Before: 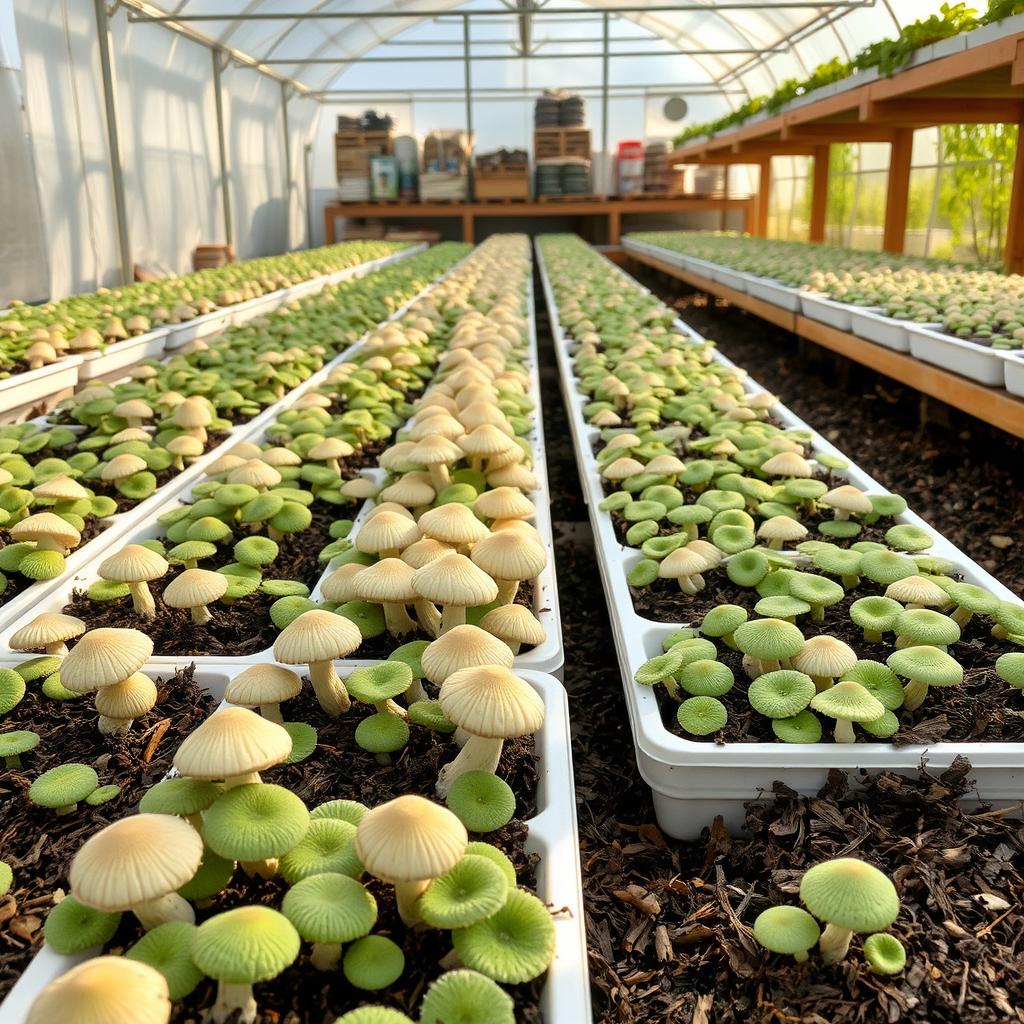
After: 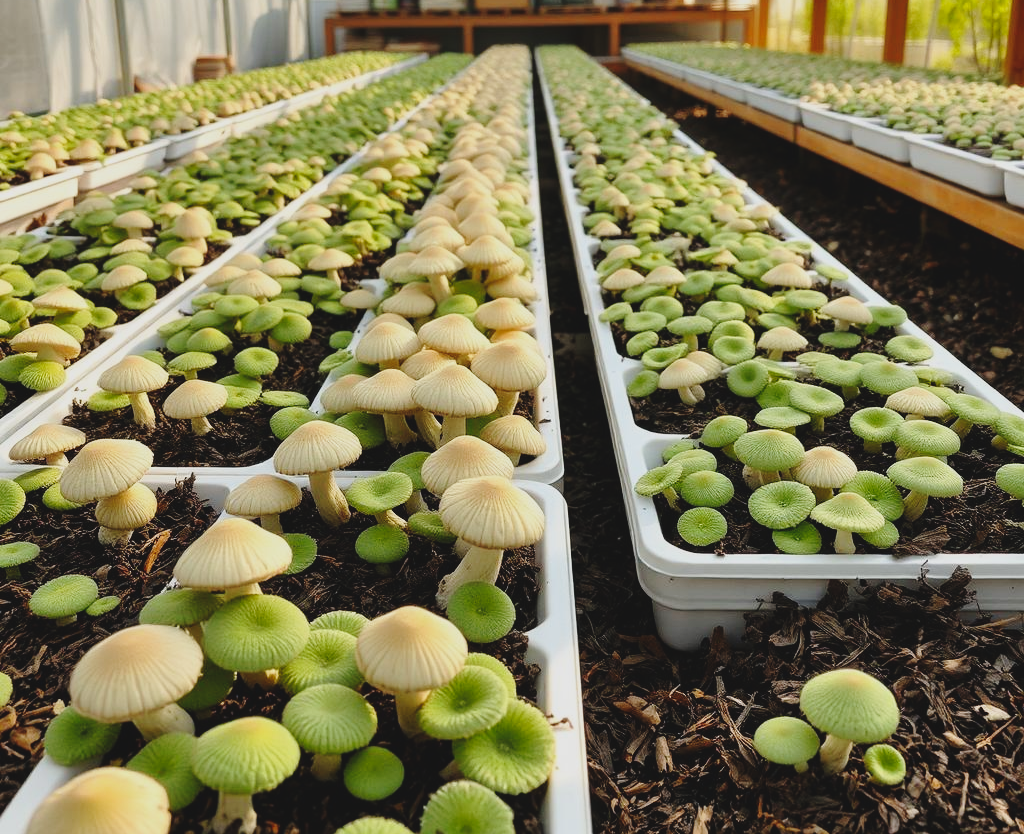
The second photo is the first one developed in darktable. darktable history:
crop and rotate: top 18.507%
base curve: curves: ch0 [(0, 0) (0.028, 0.03) (0.121, 0.232) (0.46, 0.748) (0.859, 0.968) (1, 1)], preserve colors none
exposure: black level correction -0.016, exposure -1.018 EV, compensate highlight preservation false
